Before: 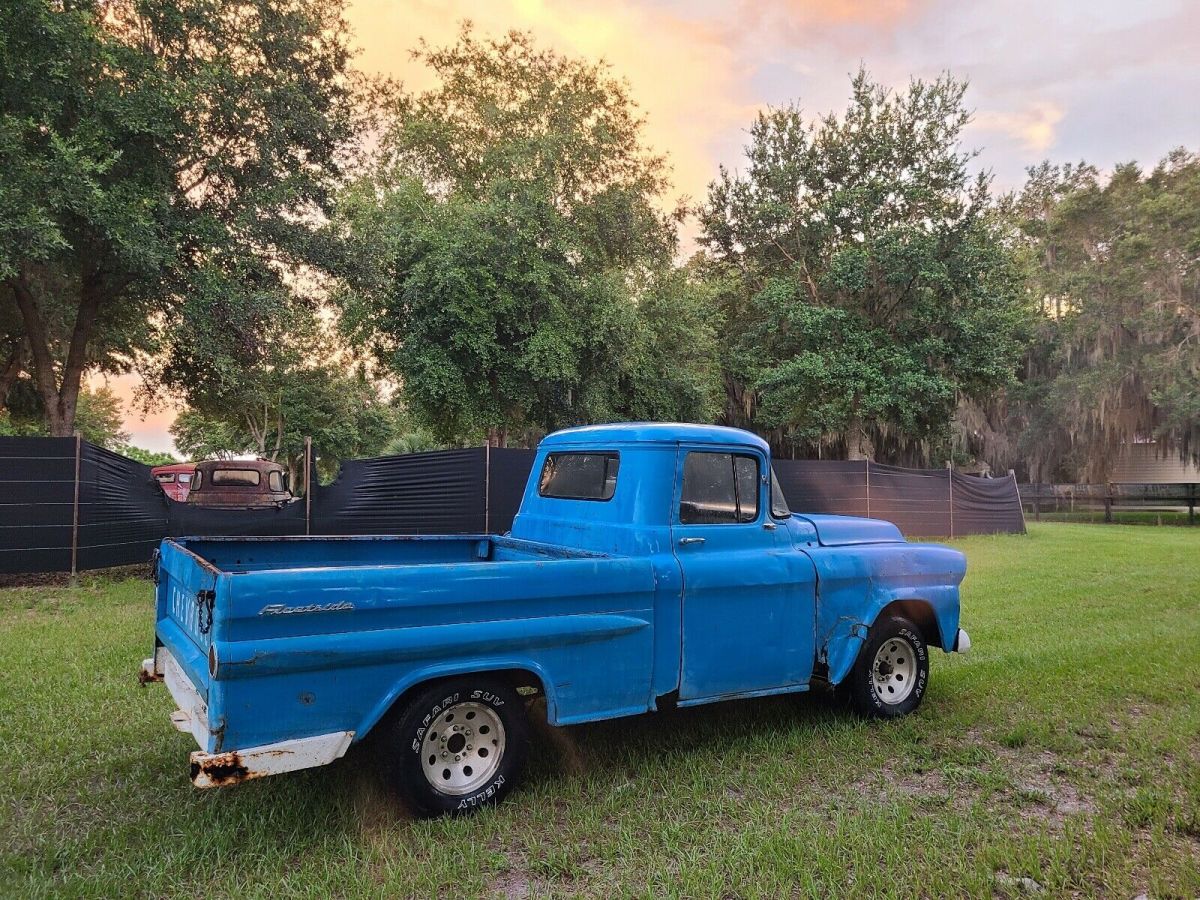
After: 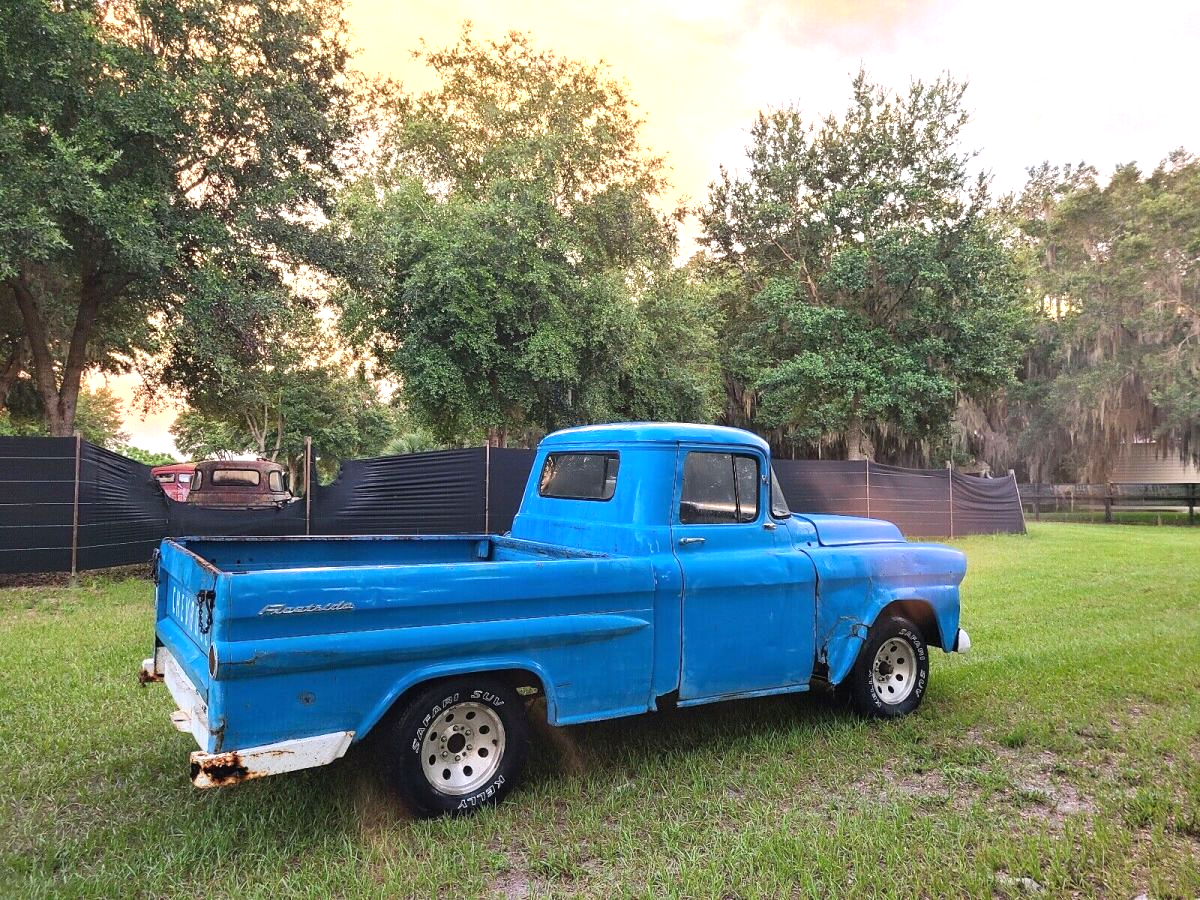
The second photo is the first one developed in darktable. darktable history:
tone equalizer: on, module defaults
tone curve: preserve colors none
exposure: black level correction 0, exposure 0.698 EV, compensate exposure bias true, compensate highlight preservation false
